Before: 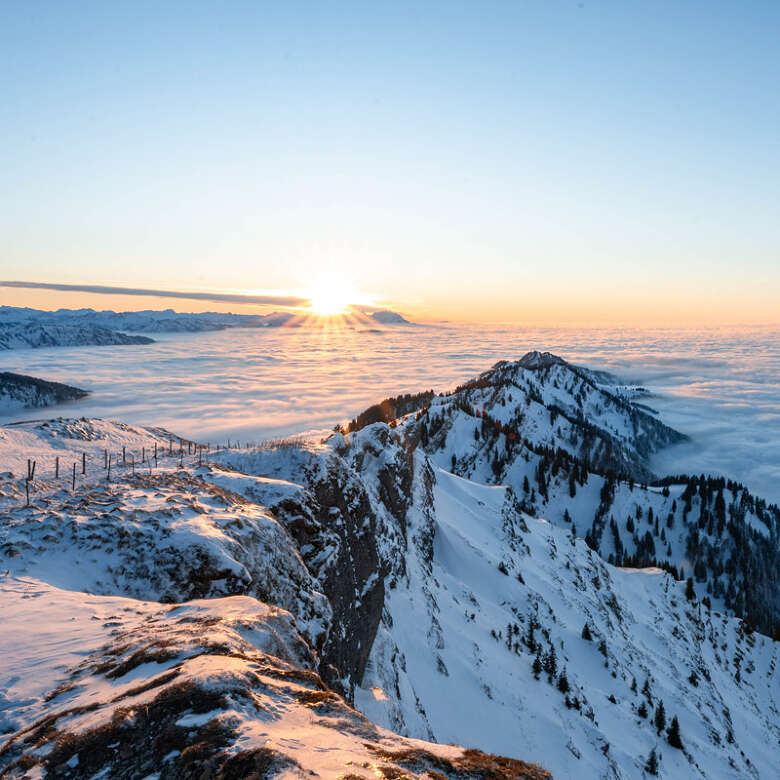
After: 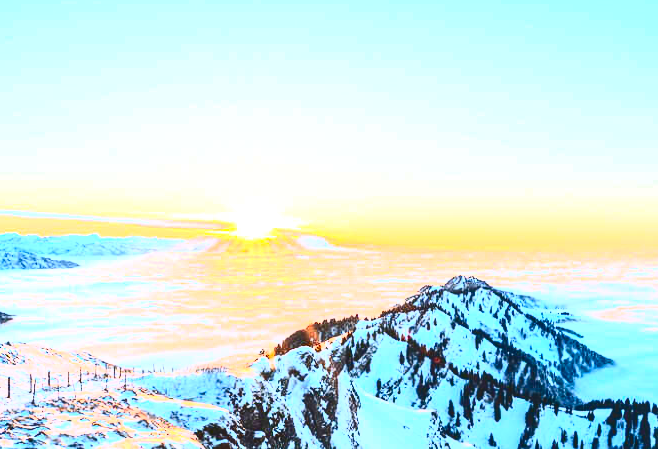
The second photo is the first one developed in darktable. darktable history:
crop and rotate: left 9.678%, top 9.764%, right 5.844%, bottom 32.664%
exposure: exposure 1.092 EV, compensate highlight preservation false
tone curve: curves: ch0 [(0, 0) (0.003, 0.048) (0.011, 0.048) (0.025, 0.048) (0.044, 0.049) (0.069, 0.048) (0.1, 0.052) (0.136, 0.071) (0.177, 0.109) (0.224, 0.157) (0.277, 0.233) (0.335, 0.32) (0.399, 0.404) (0.468, 0.496) (0.543, 0.582) (0.623, 0.653) (0.709, 0.738) (0.801, 0.811) (0.898, 0.895) (1, 1)], color space Lab, independent channels, preserve colors none
contrast brightness saturation: contrast 0.824, brightness 0.608, saturation 0.598
local contrast: detail 110%
